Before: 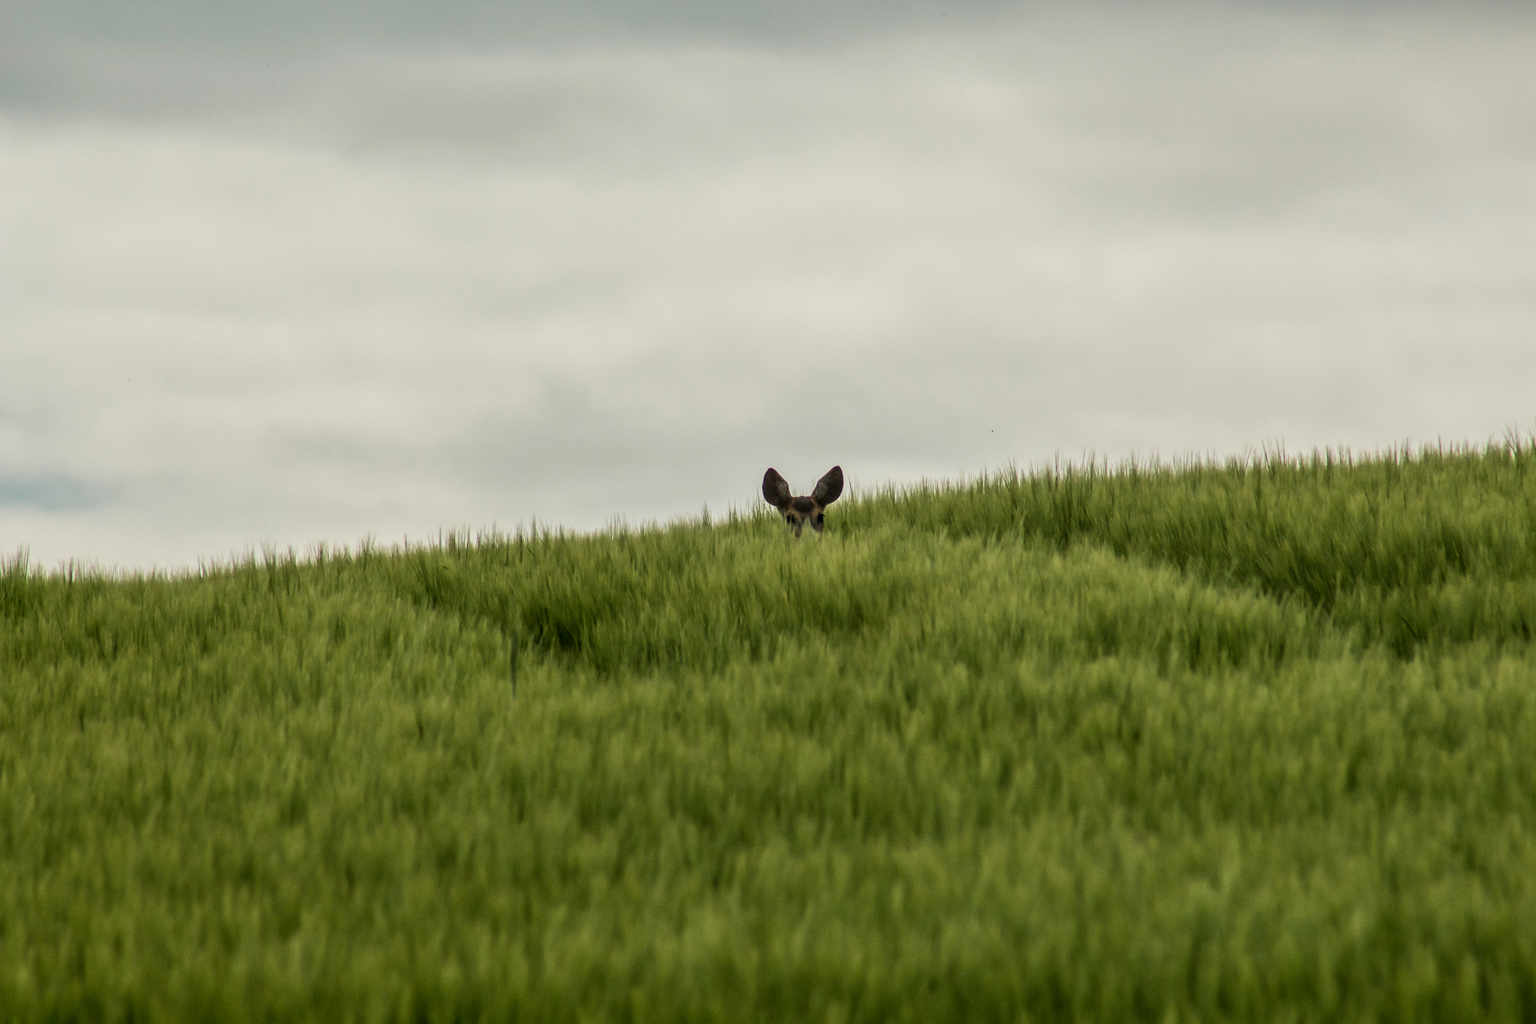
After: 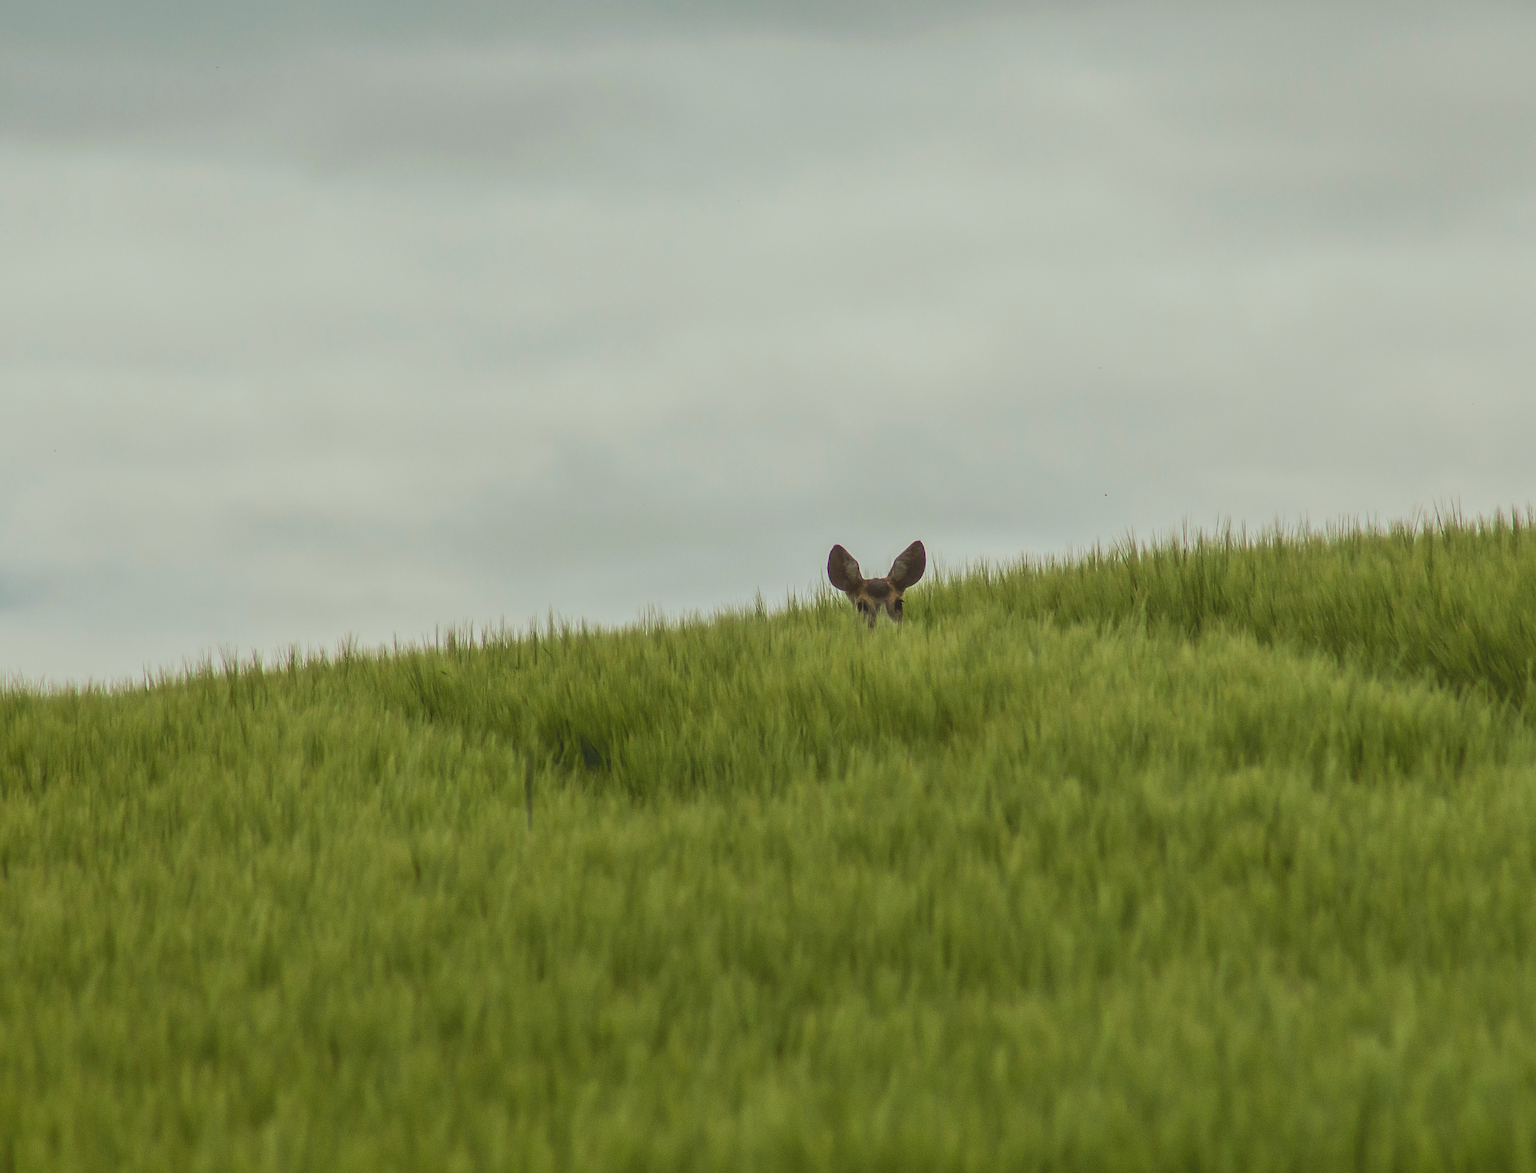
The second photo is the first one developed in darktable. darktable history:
crop and rotate: angle 1.03°, left 4.12%, top 0.701%, right 11.388%, bottom 2.484%
sharpen: on, module defaults
exposure: black level correction 0, exposure 0.199 EV, compensate highlight preservation false
contrast brightness saturation: contrast -0.299
color correction: highlights a* -4.92, highlights b* -3.59, shadows a* 3.98, shadows b* 4.33
